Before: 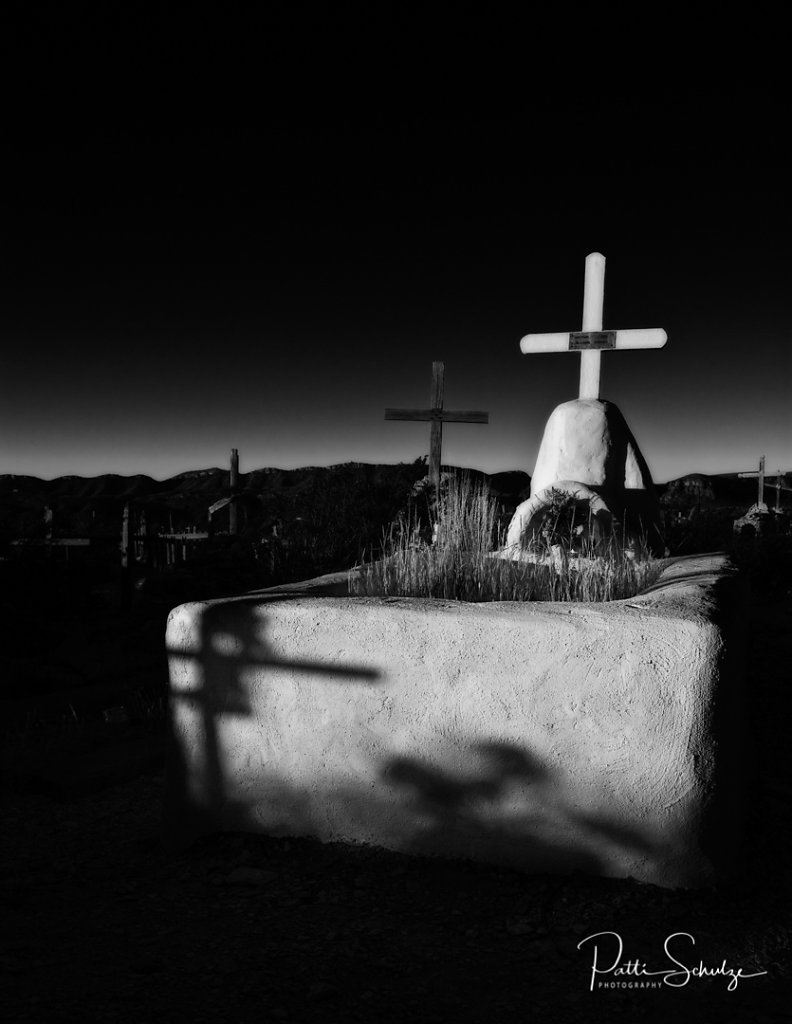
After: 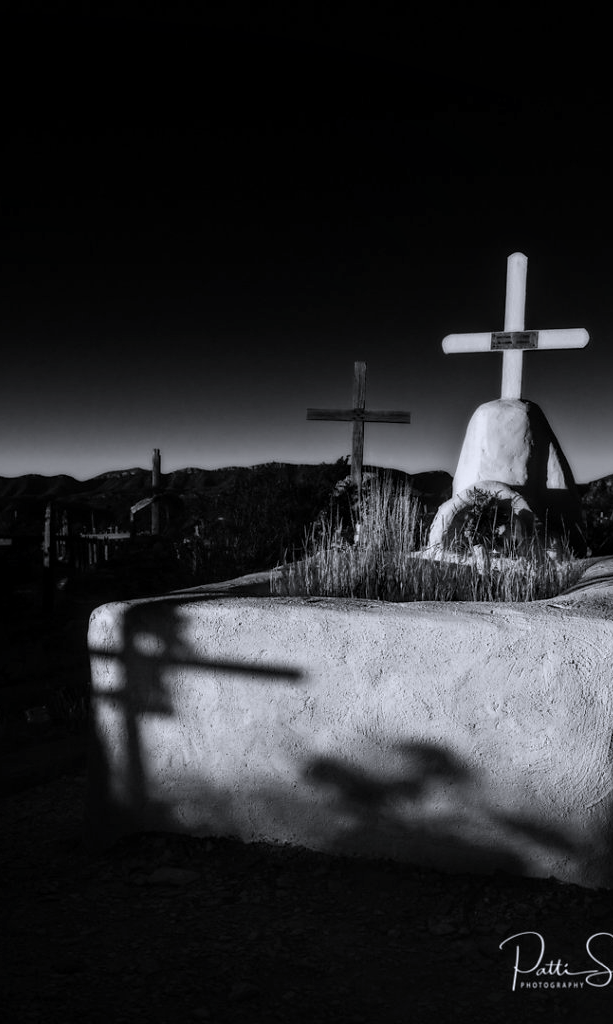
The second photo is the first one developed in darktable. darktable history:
local contrast: on, module defaults
crop: left 9.88%, right 12.664%
white balance: red 0.984, blue 1.059
